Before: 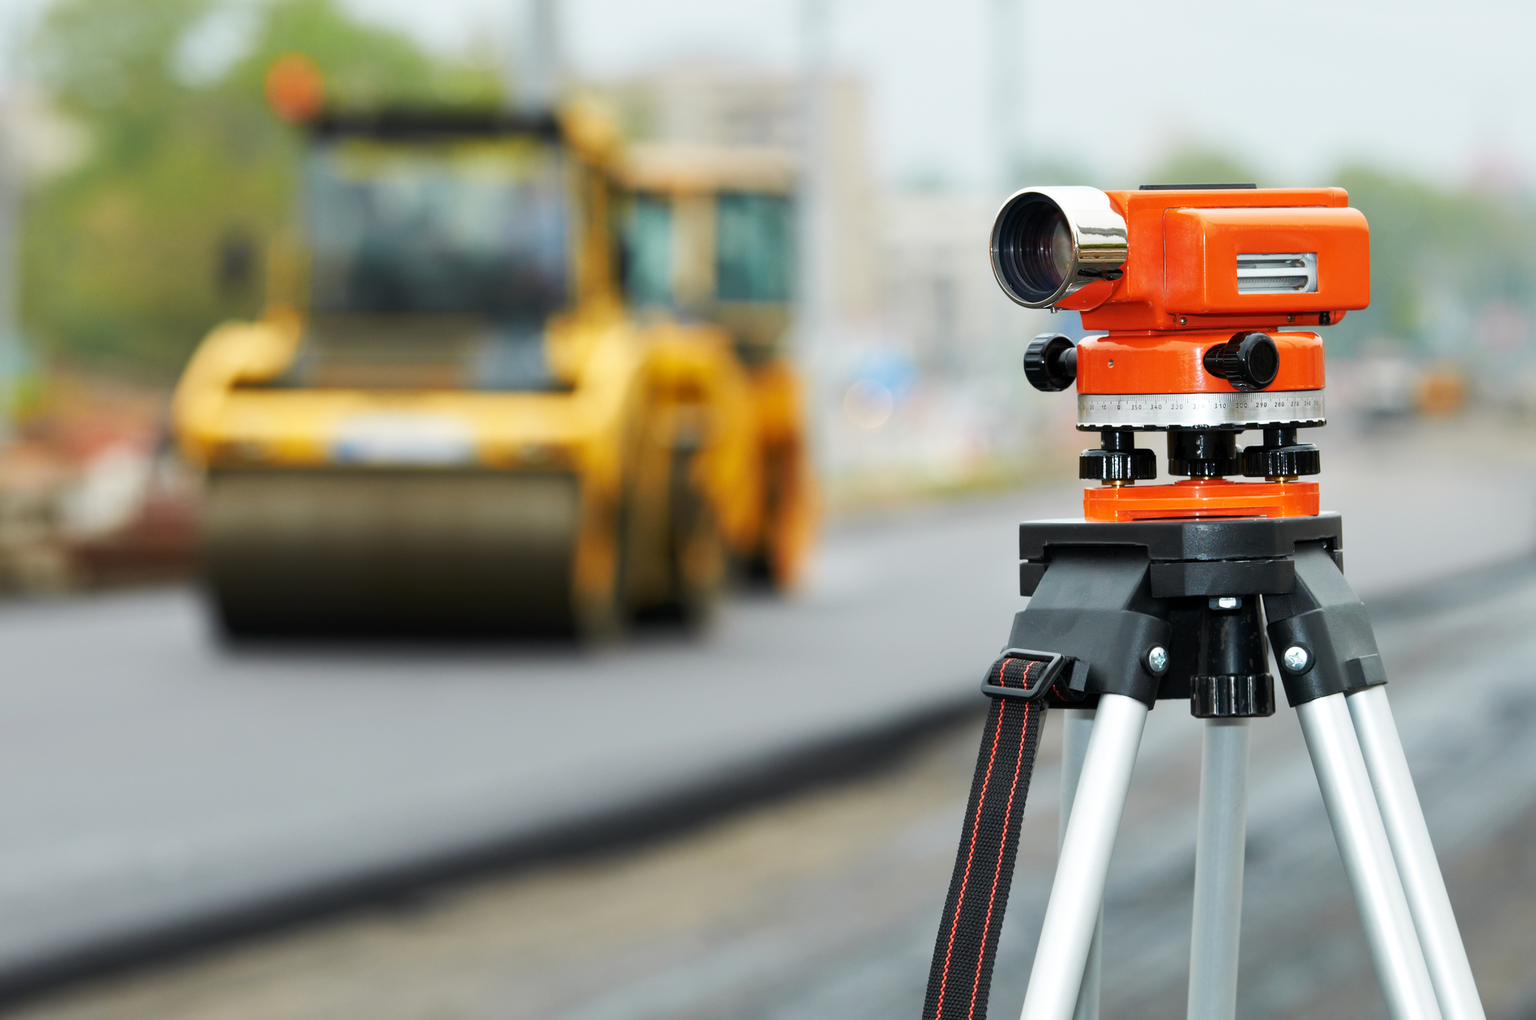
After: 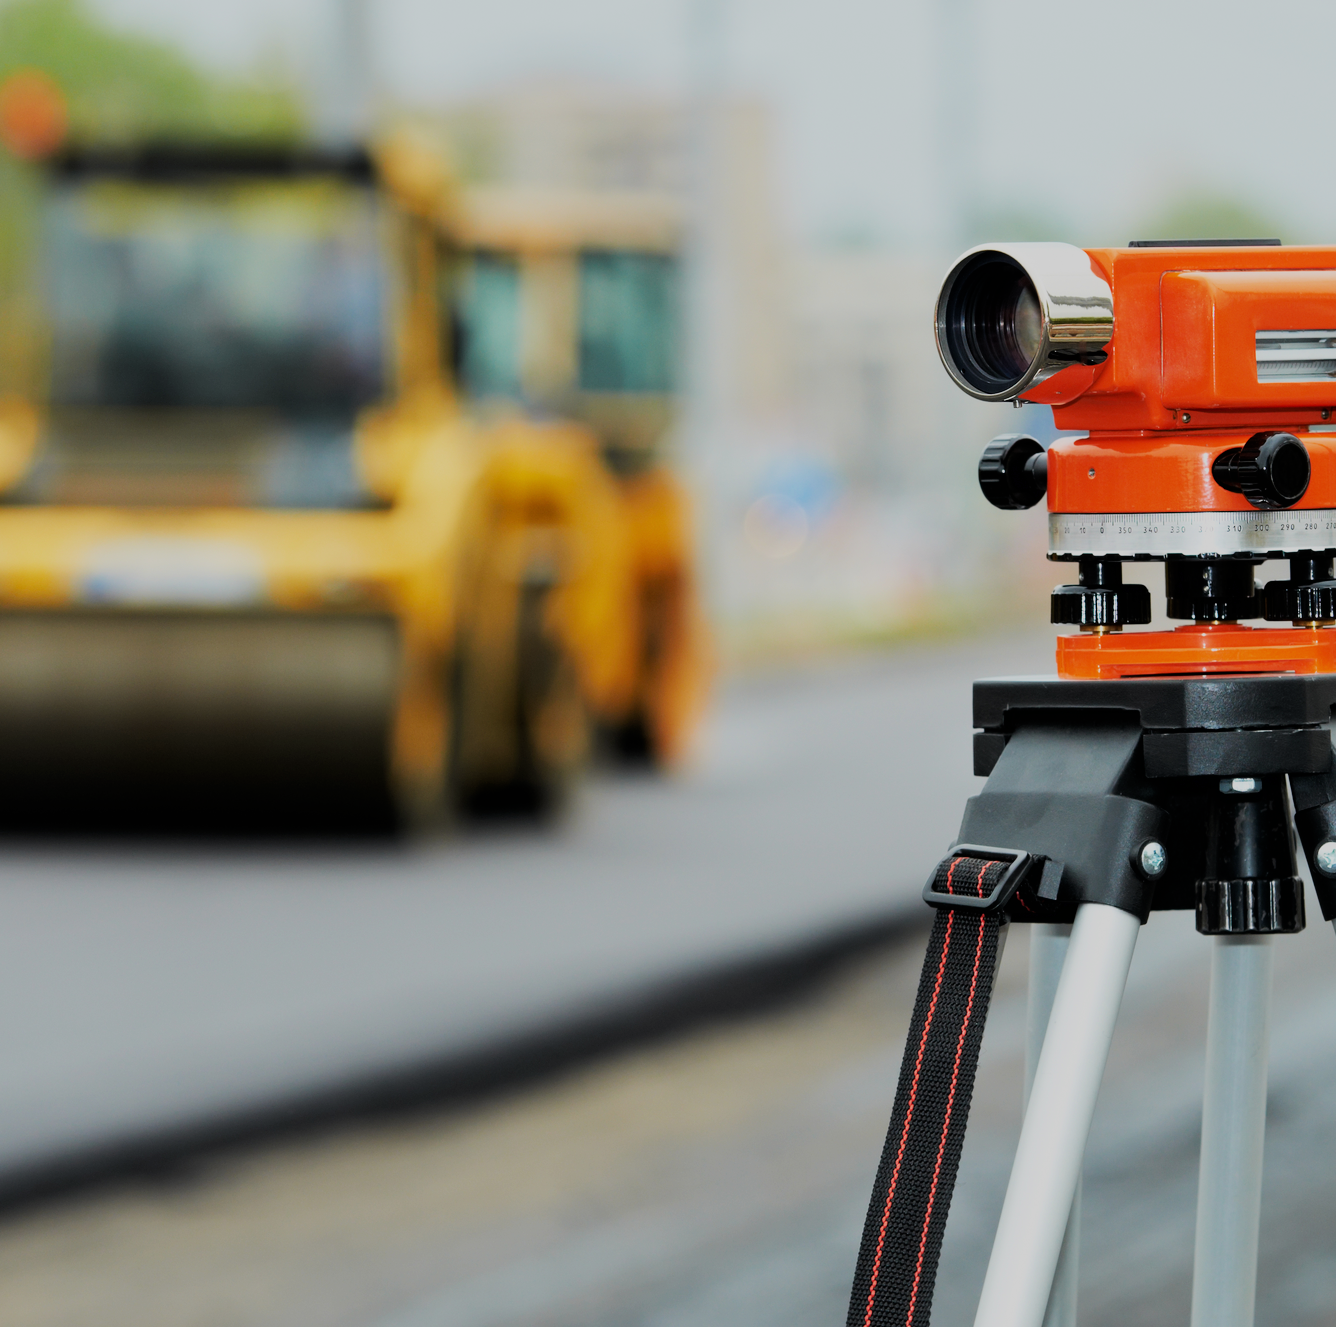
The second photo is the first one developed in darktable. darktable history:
crop and rotate: left 17.732%, right 15.423%
filmic rgb: black relative exposure -7.48 EV, white relative exposure 4.83 EV, hardness 3.4, color science v6 (2022)
exposure: exposure -0.041 EV, compensate highlight preservation false
